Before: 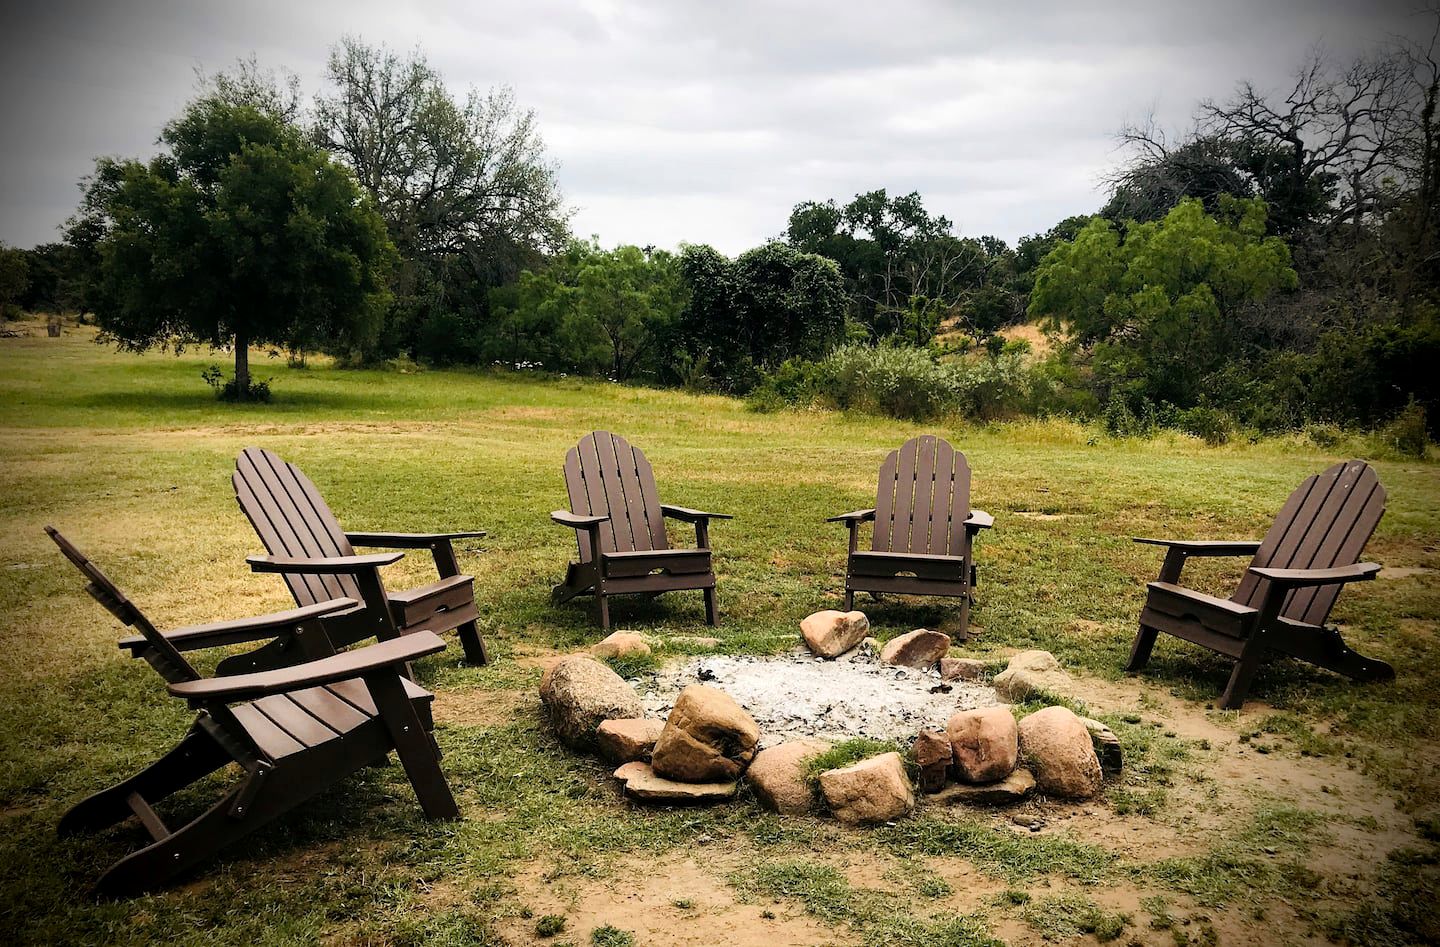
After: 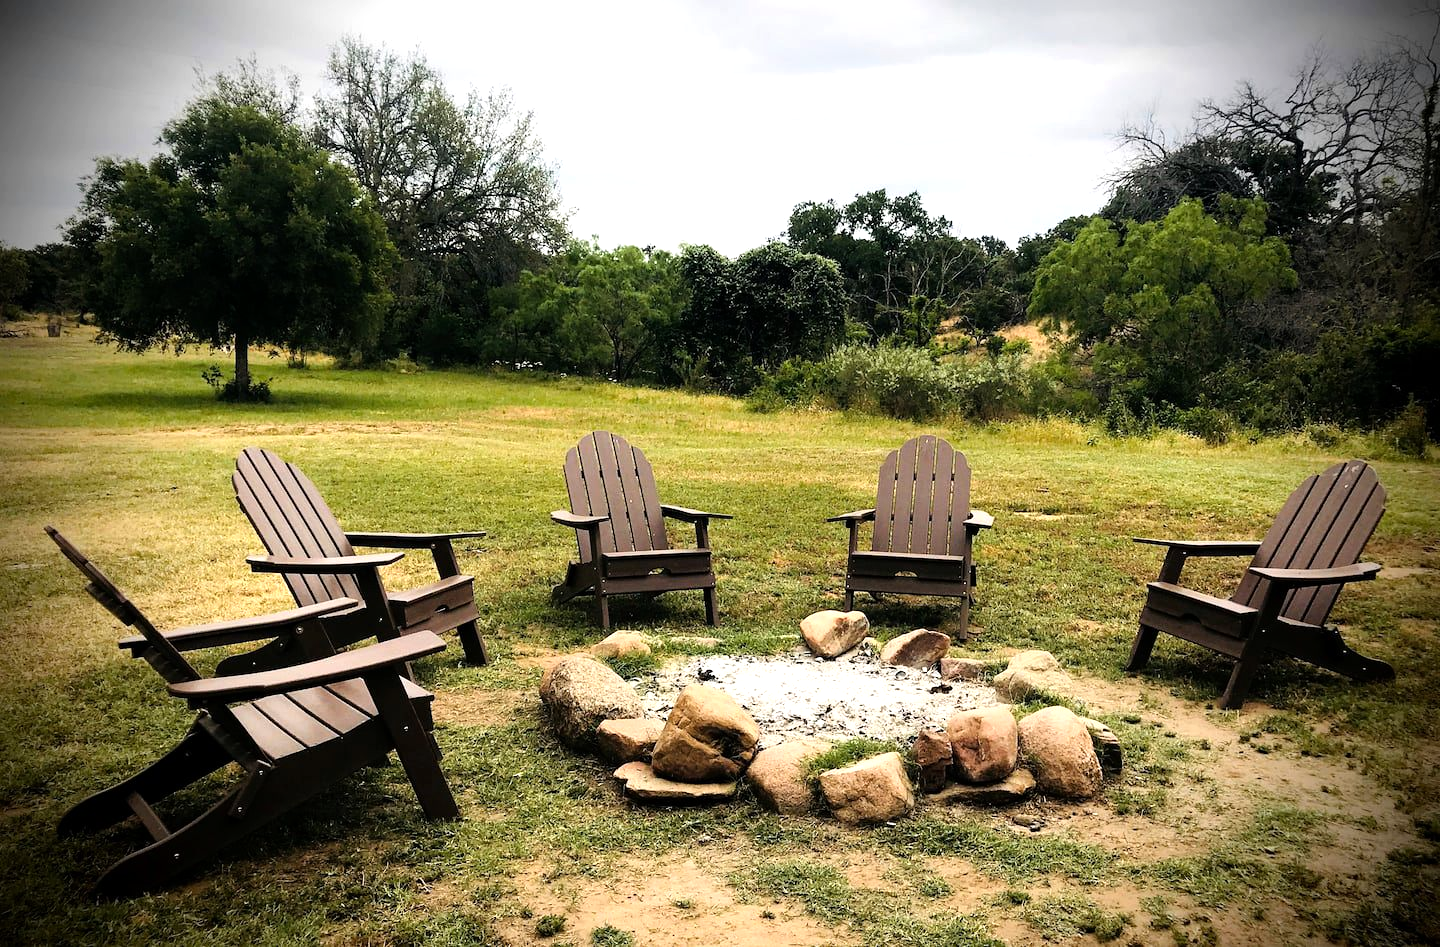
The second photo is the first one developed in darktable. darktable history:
tone equalizer: -8 EV -0.405 EV, -7 EV -0.366 EV, -6 EV -0.297 EV, -5 EV -0.204 EV, -3 EV 0.212 EV, -2 EV 0.348 EV, -1 EV 0.404 EV, +0 EV 0.396 EV
